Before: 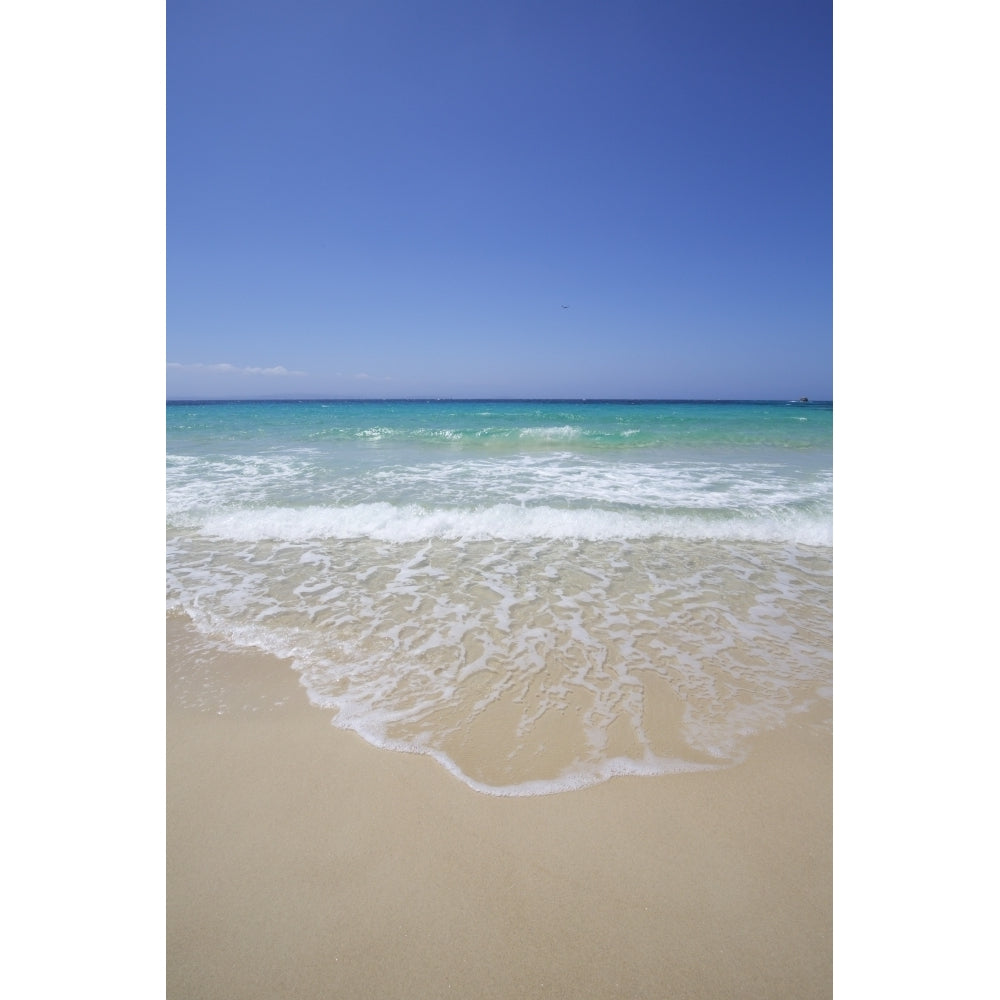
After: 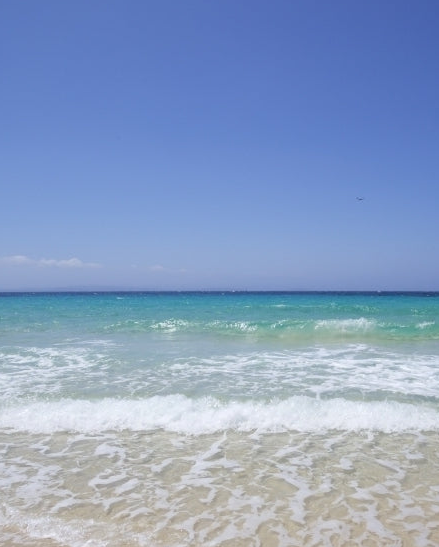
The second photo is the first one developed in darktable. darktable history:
crop: left 20.513%, top 10.836%, right 35.56%, bottom 34.442%
